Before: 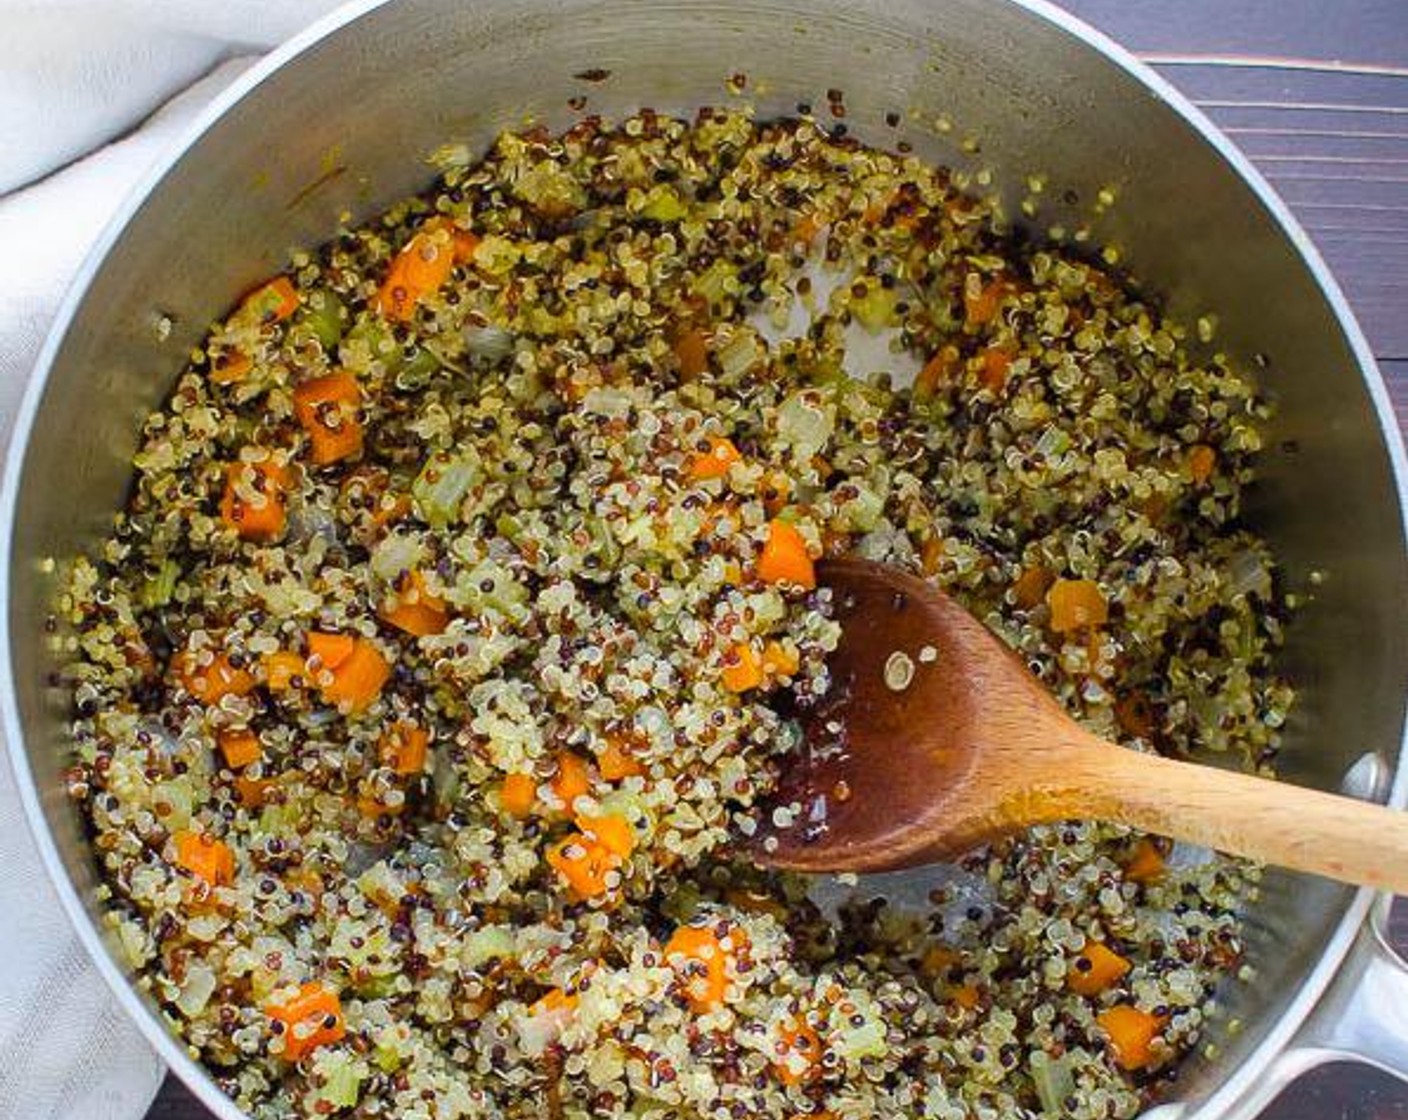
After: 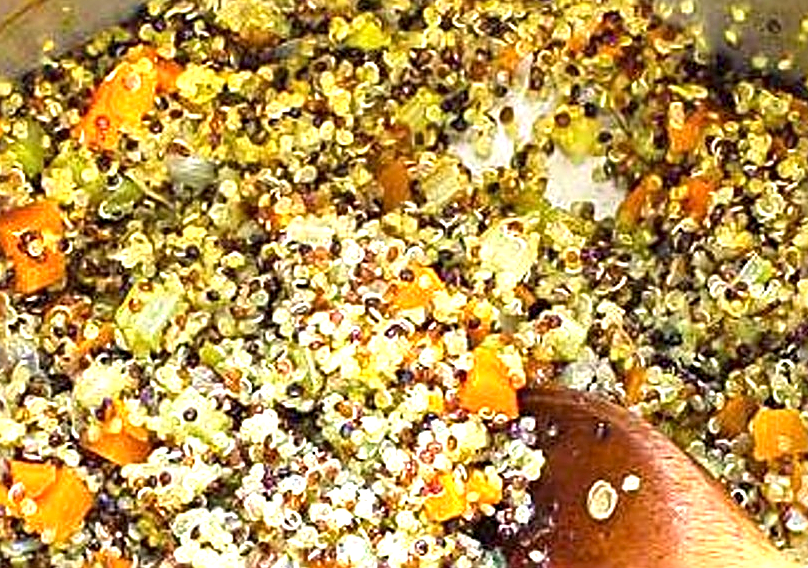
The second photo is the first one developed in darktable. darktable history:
sharpen: radius 2.535, amount 0.62
exposure: black level correction 0.001, exposure 1.398 EV, compensate exposure bias true, compensate highlight preservation false
color correction: highlights b* 0.027
crop: left 21.151%, top 15.3%, right 21.441%, bottom 33.922%
